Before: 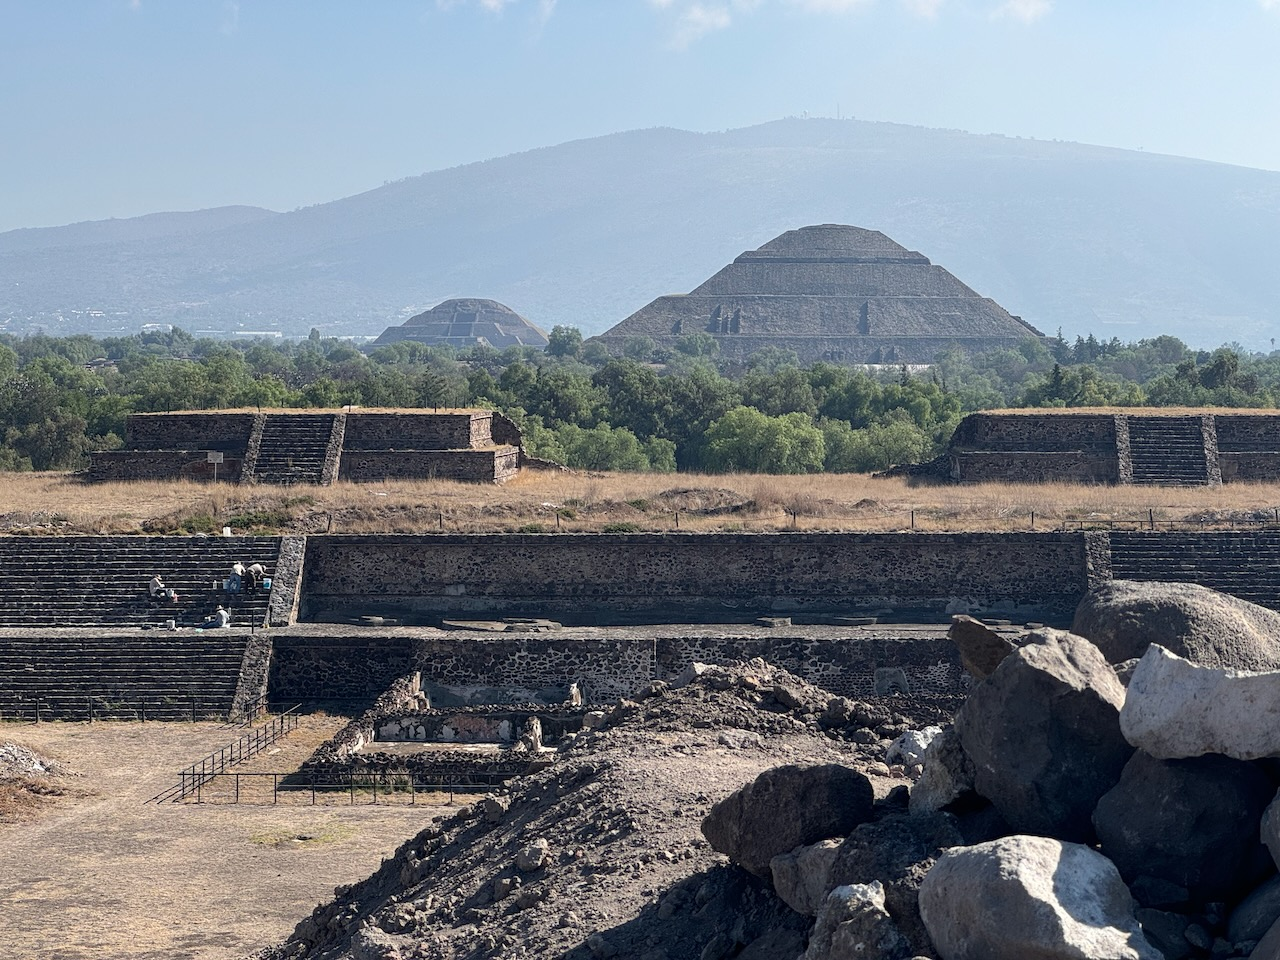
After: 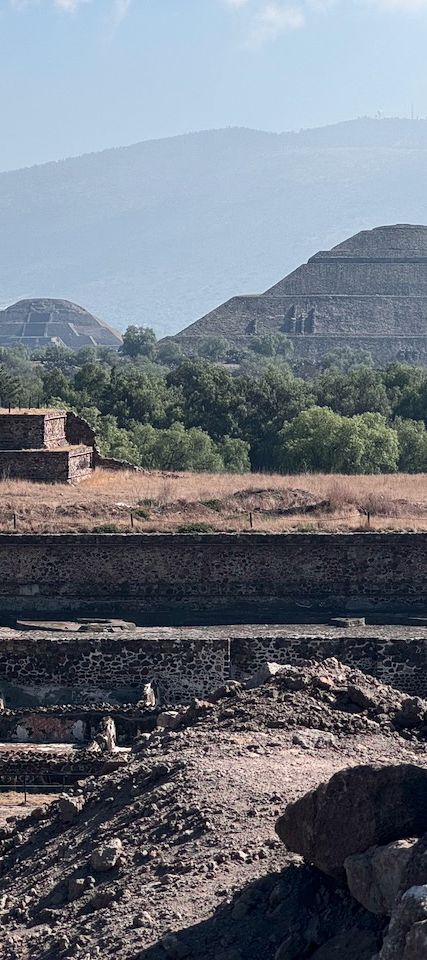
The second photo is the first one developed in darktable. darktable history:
crop: left 33.306%, right 33.278%
tone curve: curves: ch0 [(0, 0) (0.227, 0.17) (0.766, 0.774) (1, 1)]; ch1 [(0, 0) (0.114, 0.127) (0.437, 0.452) (0.498, 0.498) (0.529, 0.541) (0.579, 0.589) (1, 1)]; ch2 [(0, 0) (0.233, 0.259) (0.493, 0.492) (0.587, 0.573) (1, 1)], color space Lab, independent channels, preserve colors none
